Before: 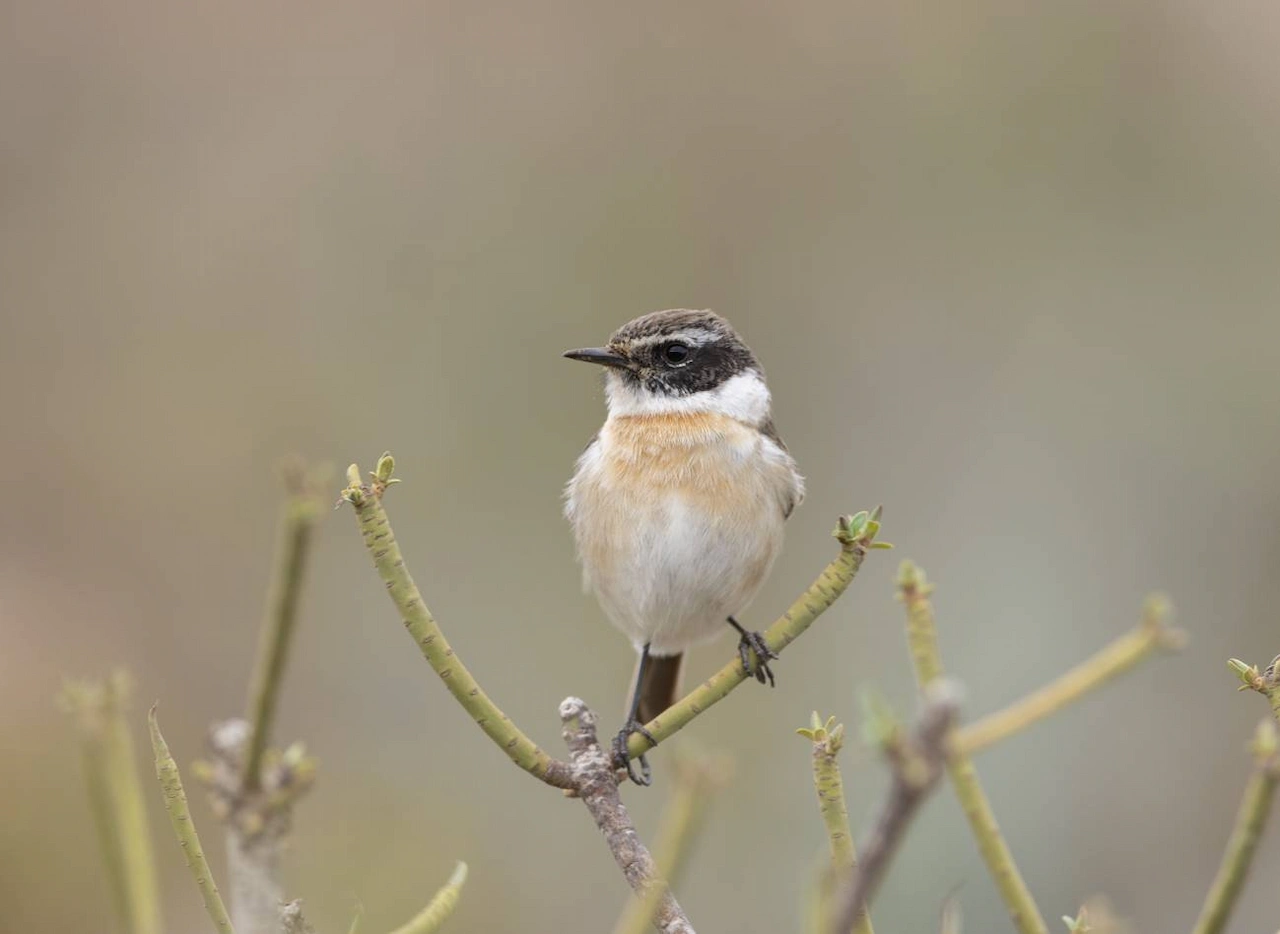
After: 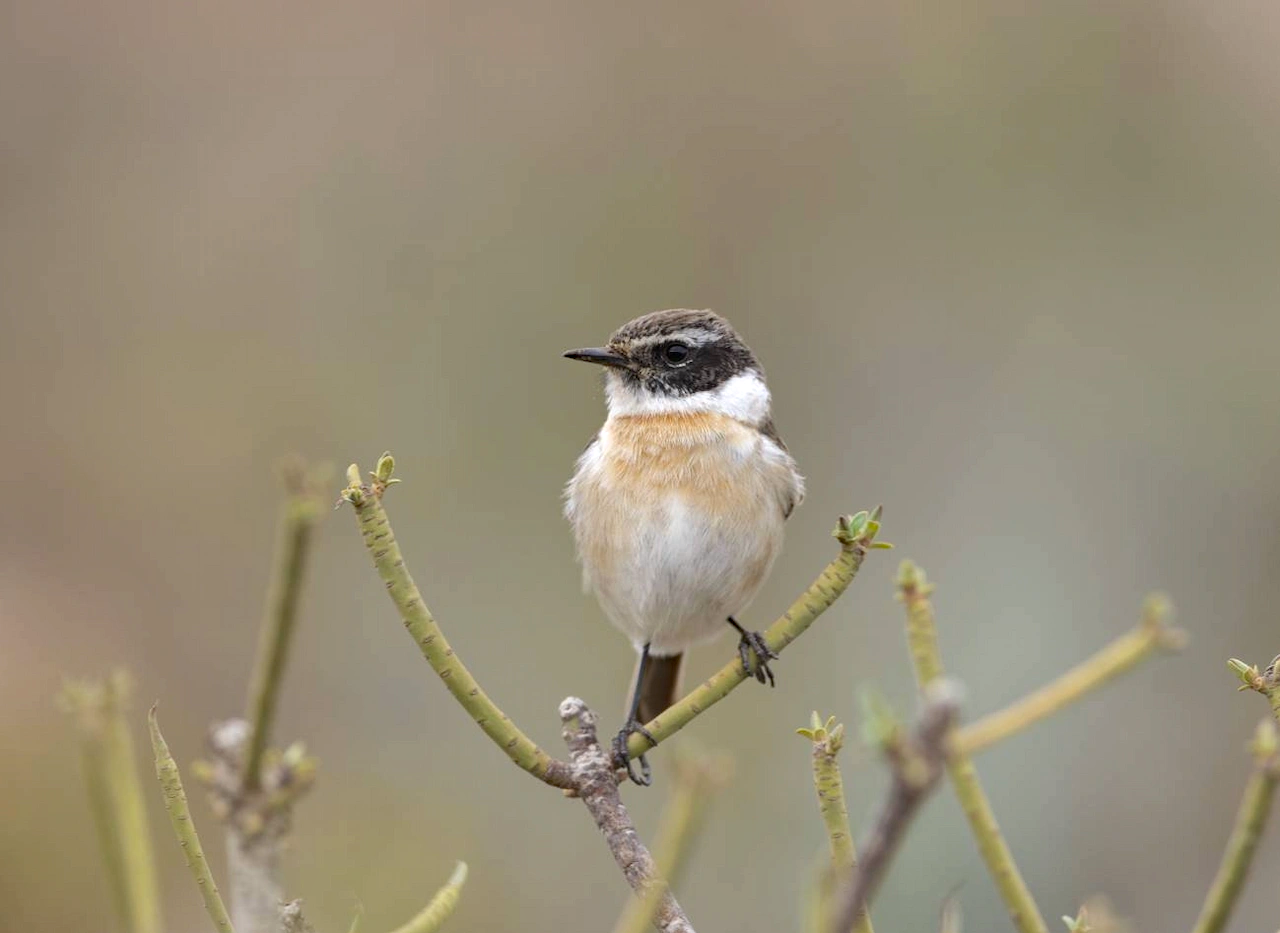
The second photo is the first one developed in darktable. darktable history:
crop: bottom 0.069%
haze removal: compatibility mode true, adaptive false
